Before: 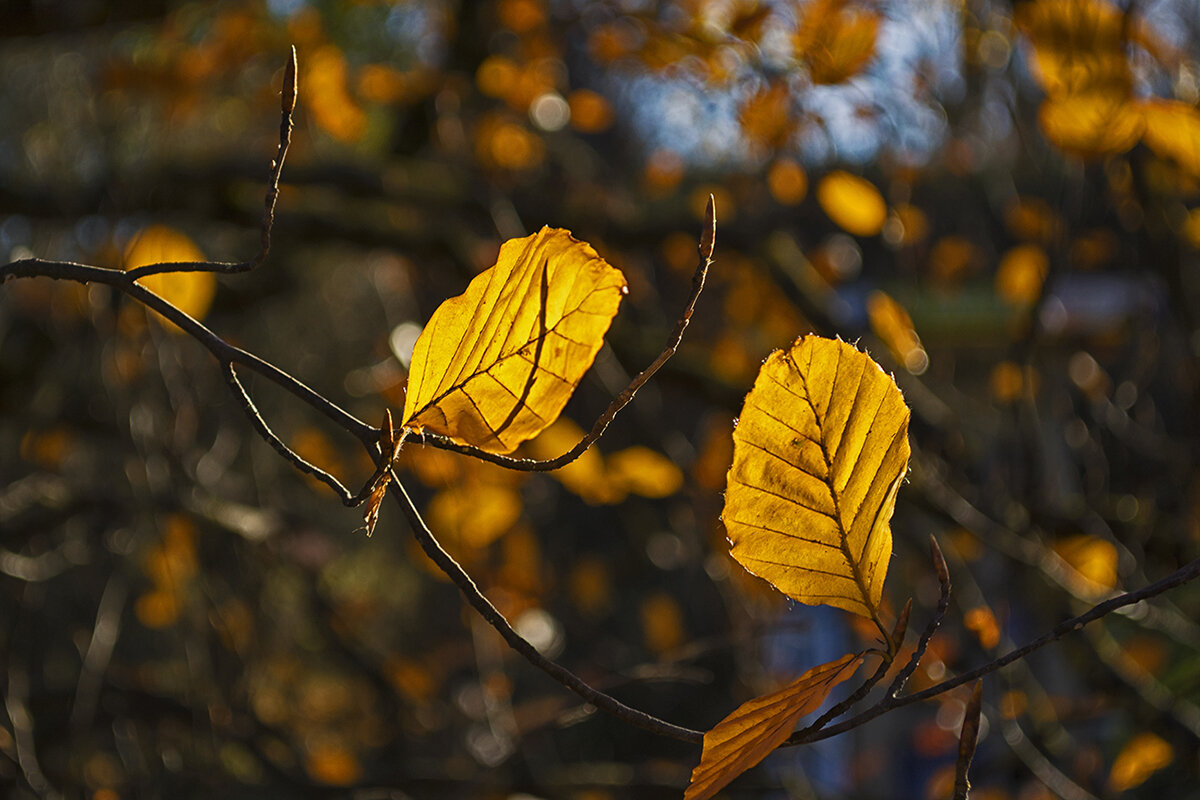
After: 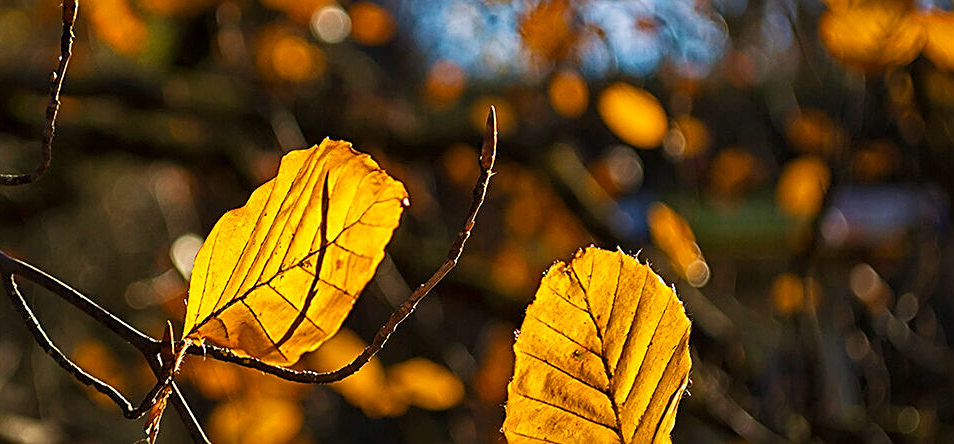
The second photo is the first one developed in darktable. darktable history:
sharpen: on, module defaults
crop: left 18.273%, top 11.091%, right 2.226%, bottom 33.297%
levels: levels [0, 0.476, 0.951]
velvia: on, module defaults
local contrast: mode bilateral grid, contrast 20, coarseness 51, detail 120%, midtone range 0.2
